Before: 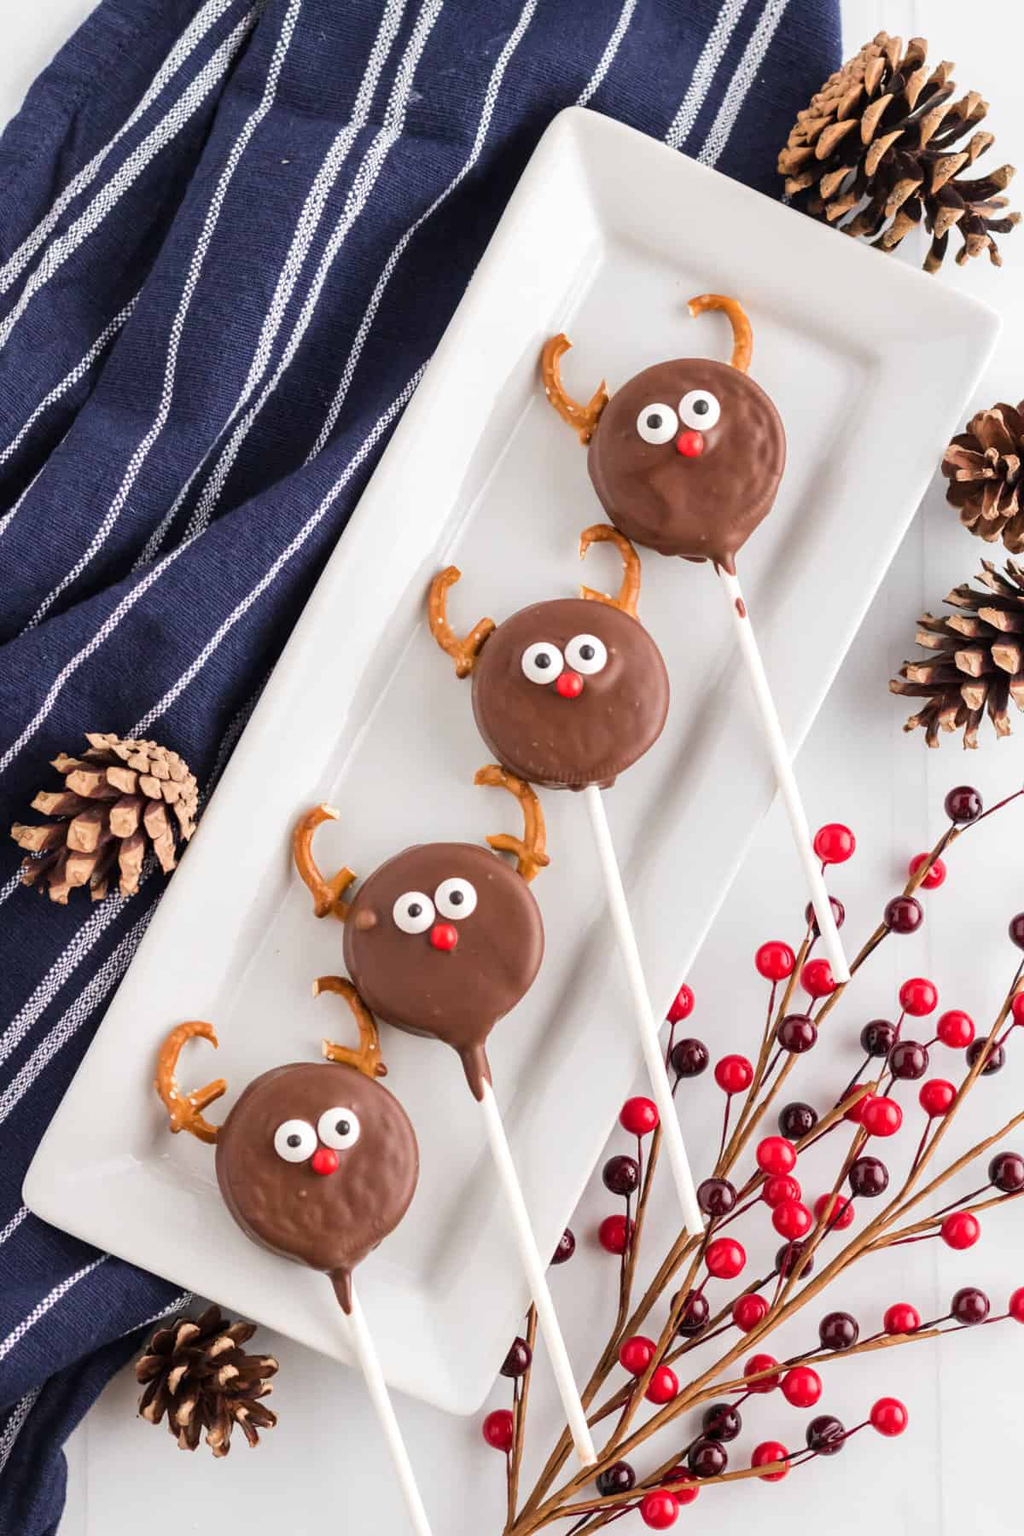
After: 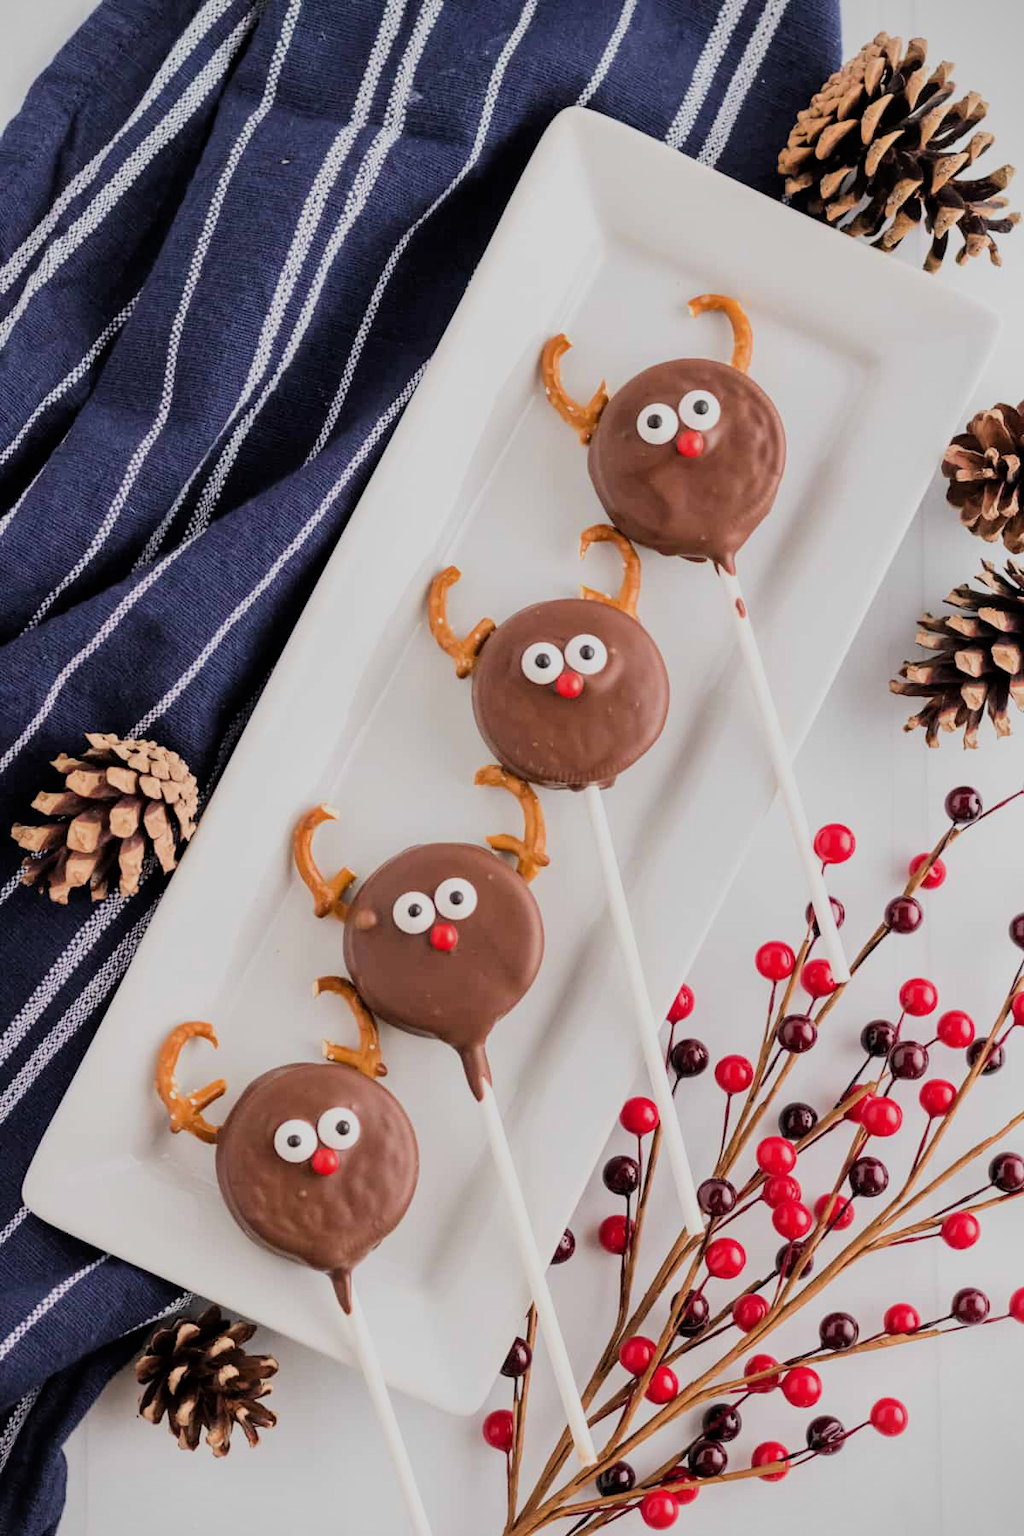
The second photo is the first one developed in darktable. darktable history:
filmic rgb: black relative exposure -7.65 EV, white relative exposure 4.56 EV, hardness 3.61, color science v6 (2022)
vignetting: fall-off start 99.22%, brightness -0.415, saturation -0.292, center (-0.121, -0.006), unbound false
